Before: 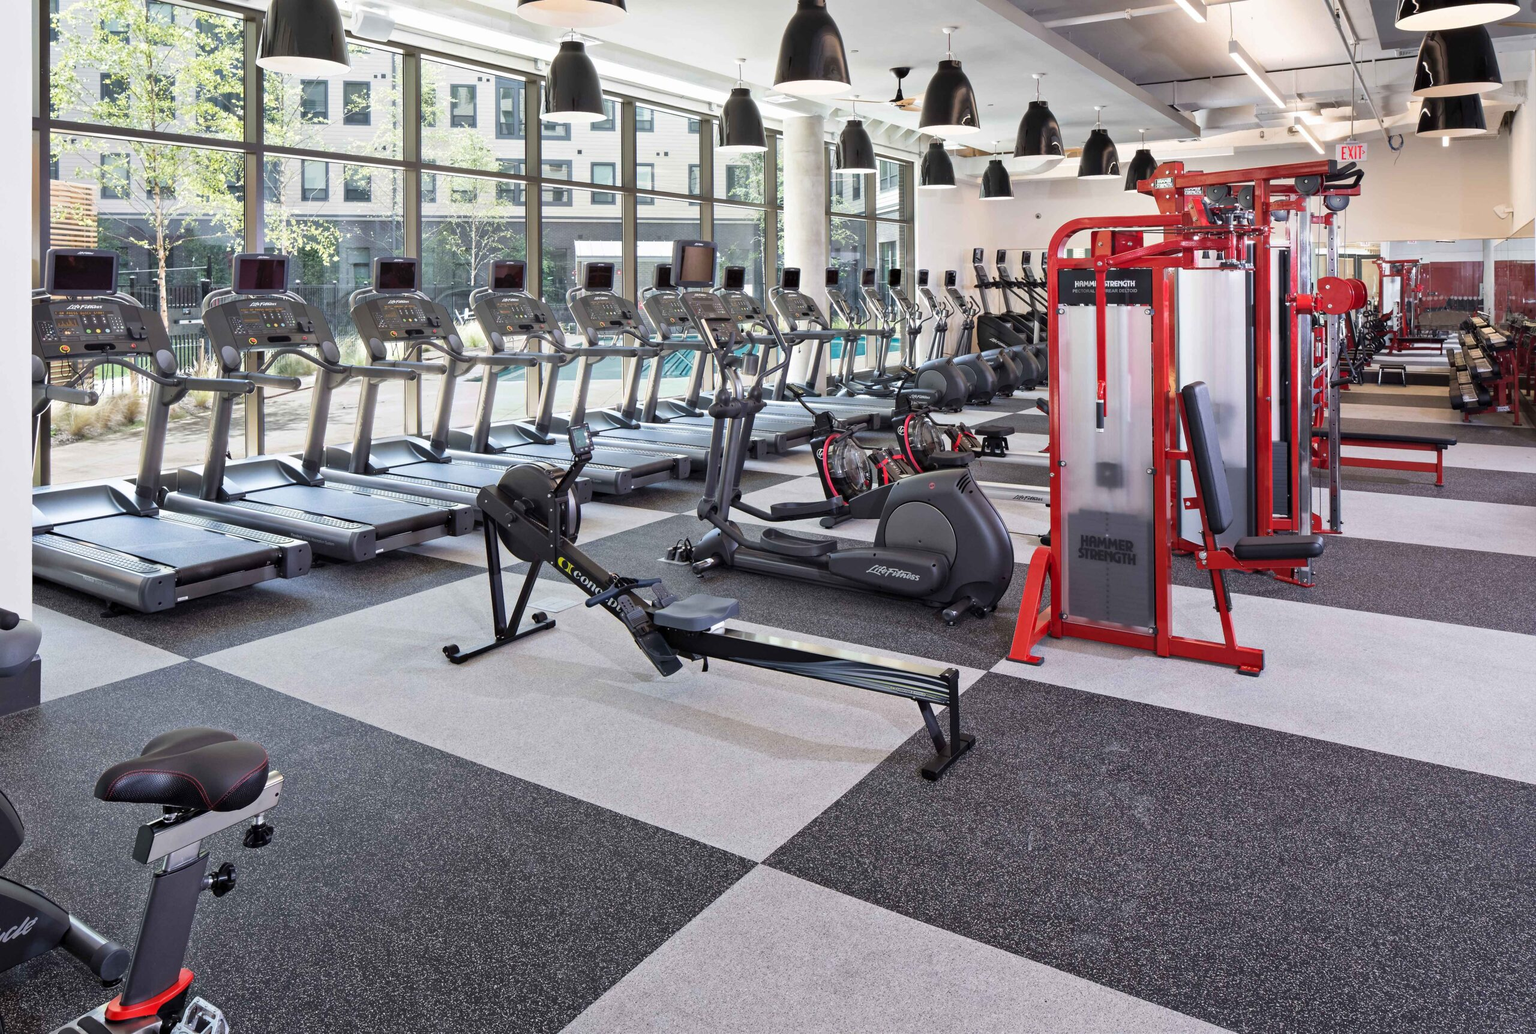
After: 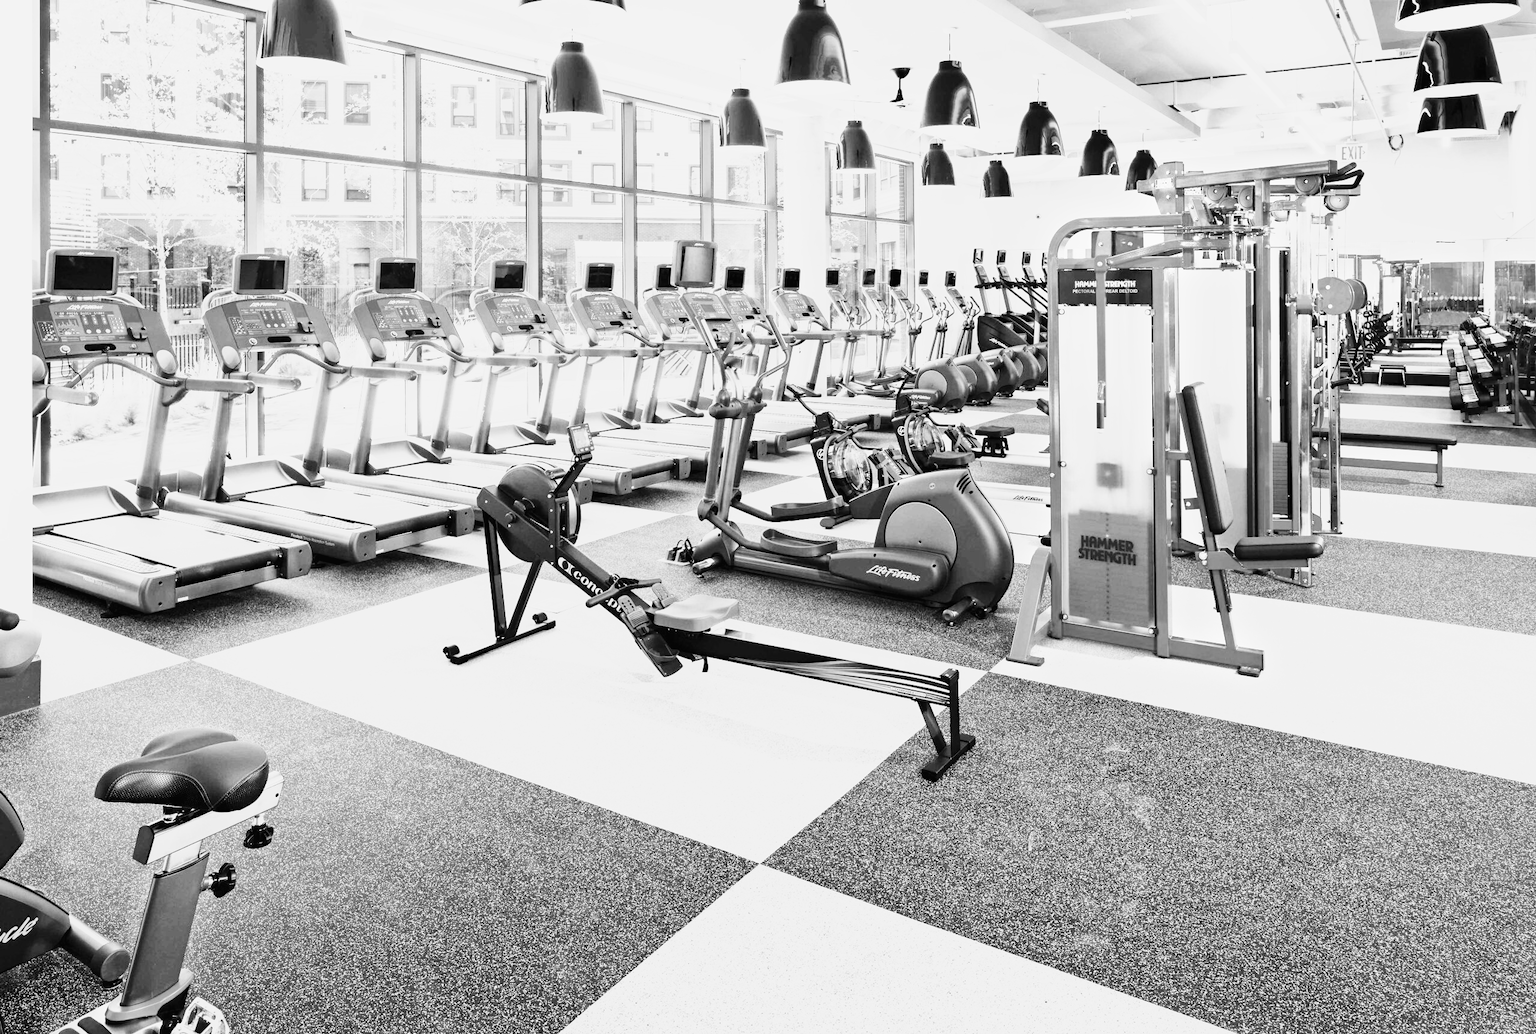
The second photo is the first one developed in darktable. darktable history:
exposure: exposure 0.669 EV, compensate highlight preservation false
base curve: curves: ch0 [(0, 0.003) (0.001, 0.002) (0.006, 0.004) (0.02, 0.022) (0.048, 0.086) (0.094, 0.234) (0.162, 0.431) (0.258, 0.629) (0.385, 0.8) (0.548, 0.918) (0.751, 0.988) (1, 1)], preserve colors none
white balance: red 0.982, blue 1.018
tone equalizer: -8 EV -0.417 EV, -7 EV -0.389 EV, -6 EV -0.333 EV, -5 EV -0.222 EV, -3 EV 0.222 EV, -2 EV 0.333 EV, -1 EV 0.389 EV, +0 EV 0.417 EV, edges refinement/feathering 500, mask exposure compensation -1.57 EV, preserve details no
rotate and perspective: automatic cropping off
monochrome: a 73.58, b 64.21
